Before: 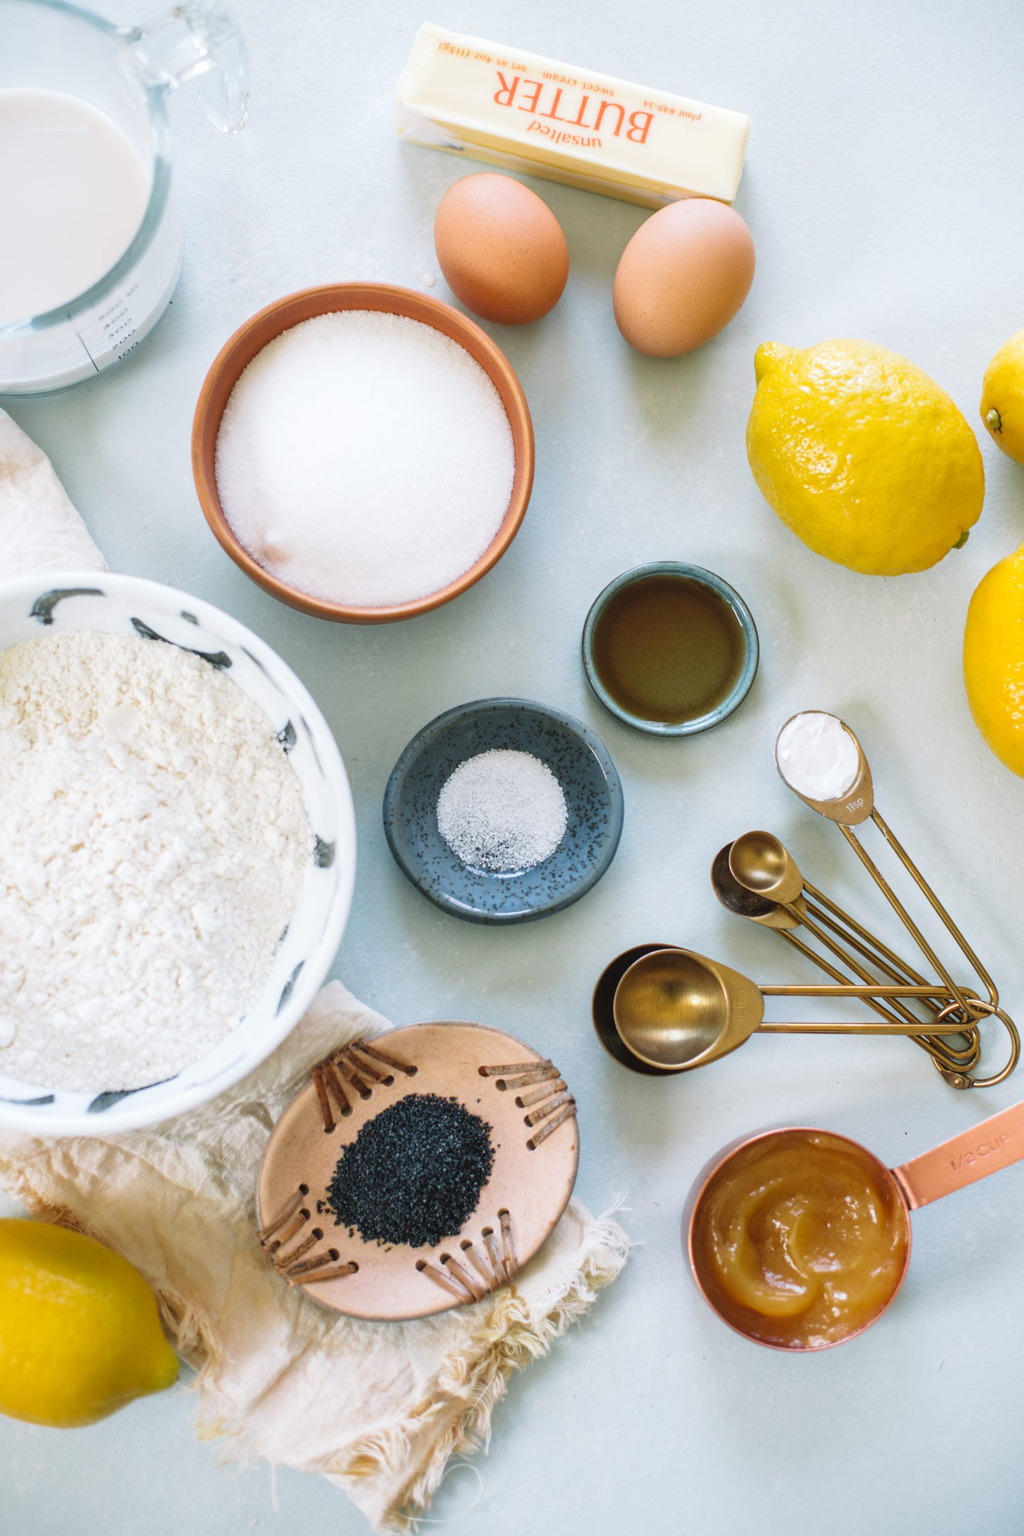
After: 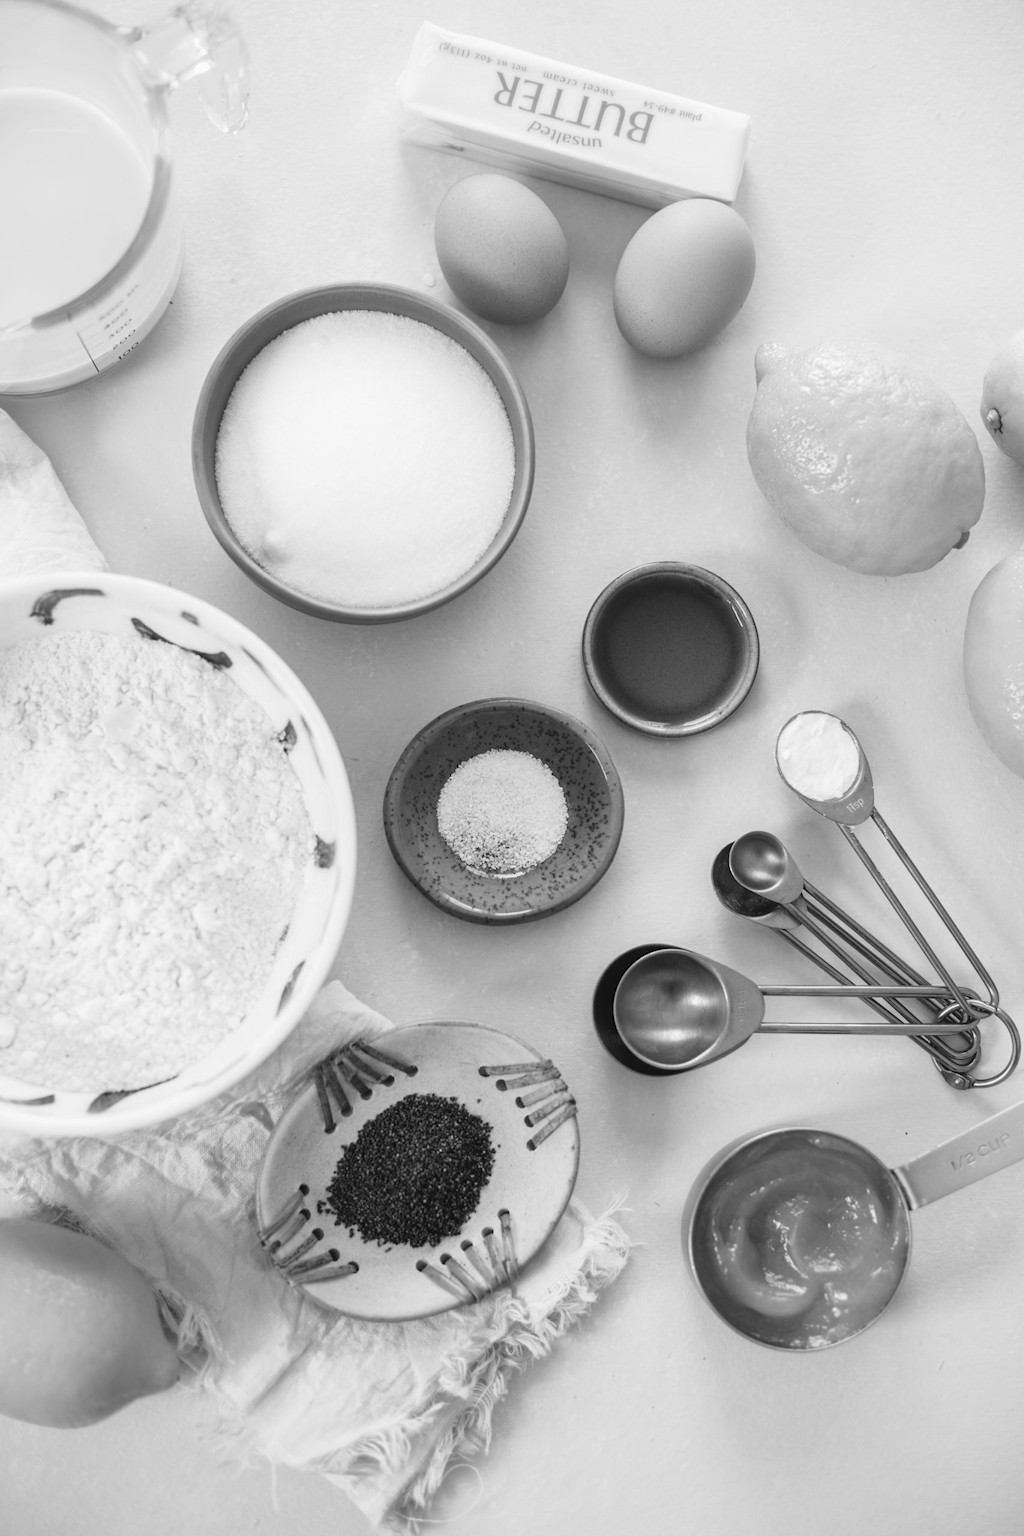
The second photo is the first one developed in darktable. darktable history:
monochrome: a -6.99, b 35.61, size 1.4
contrast brightness saturation: saturation -1
